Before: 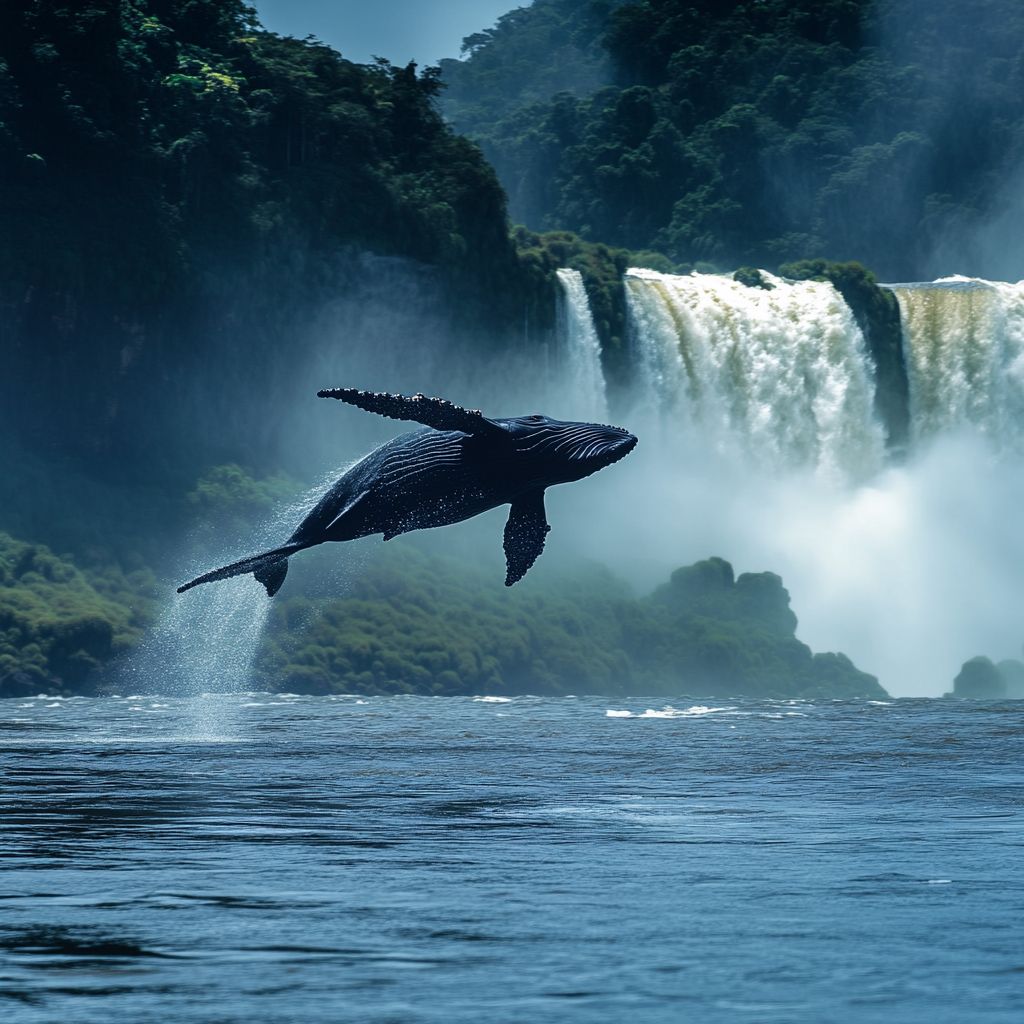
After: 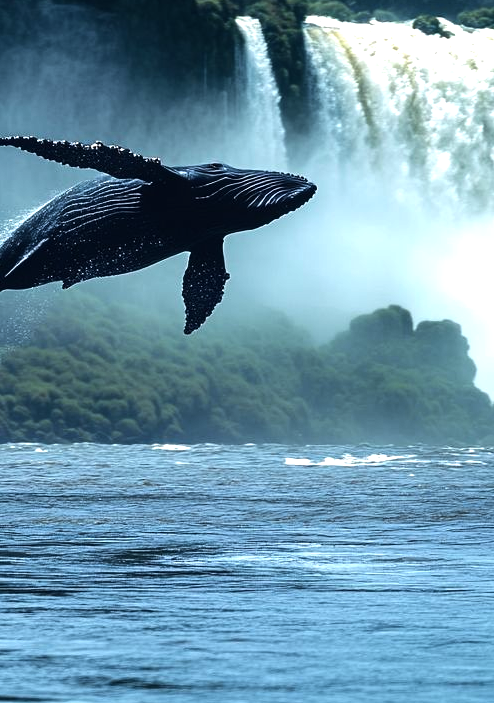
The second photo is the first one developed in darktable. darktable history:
exposure: exposure 0.161 EV, compensate highlight preservation false
tone equalizer: -8 EV -0.75 EV, -7 EV -0.7 EV, -6 EV -0.6 EV, -5 EV -0.4 EV, -3 EV 0.4 EV, -2 EV 0.6 EV, -1 EV 0.7 EV, +0 EV 0.75 EV, edges refinement/feathering 500, mask exposure compensation -1.57 EV, preserve details no
crop: left 31.379%, top 24.658%, right 20.326%, bottom 6.628%
